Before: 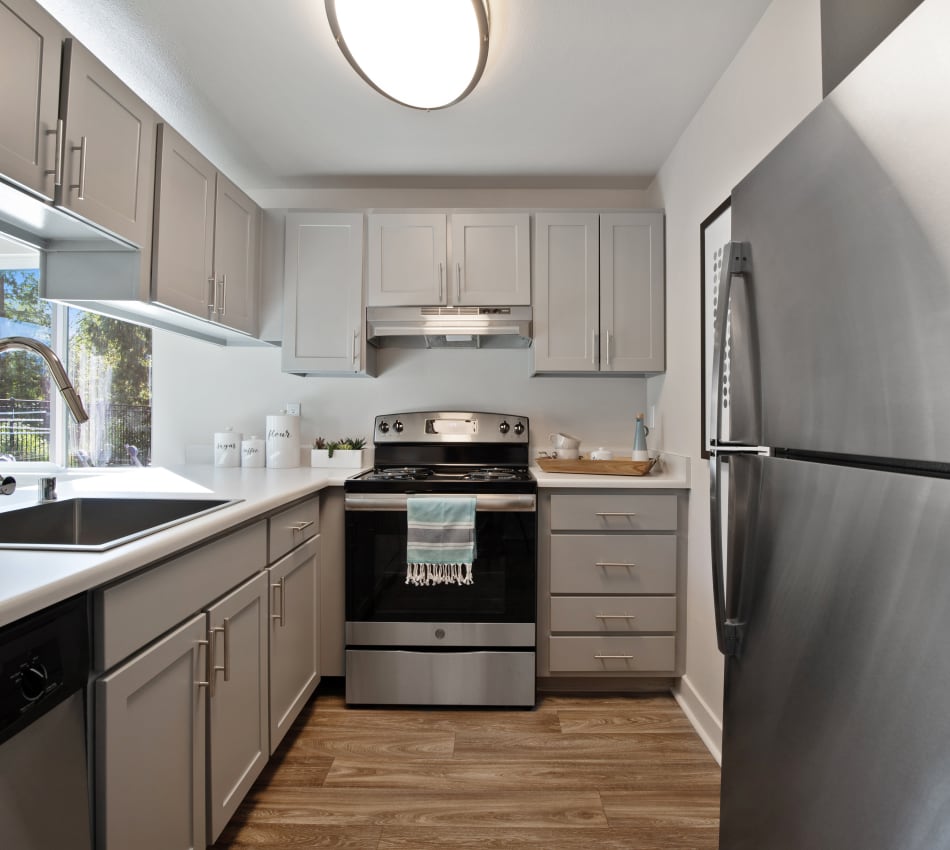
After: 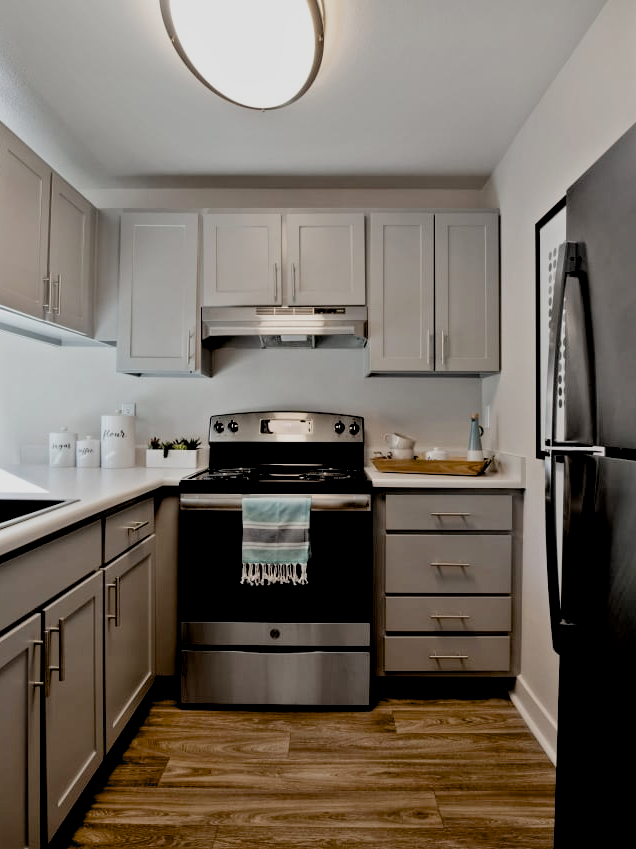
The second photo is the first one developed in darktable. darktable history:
local contrast: highlights 107%, shadows 98%, detail 119%, midtone range 0.2
exposure: black level correction 0.045, exposure -0.234 EV, compensate exposure bias true, compensate highlight preservation false
crop and rotate: left 17.547%, right 15.408%
filmic rgb: black relative exposure -8.02 EV, white relative exposure 4.01 EV, hardness 4.18, latitude 49.25%, contrast 1.101
